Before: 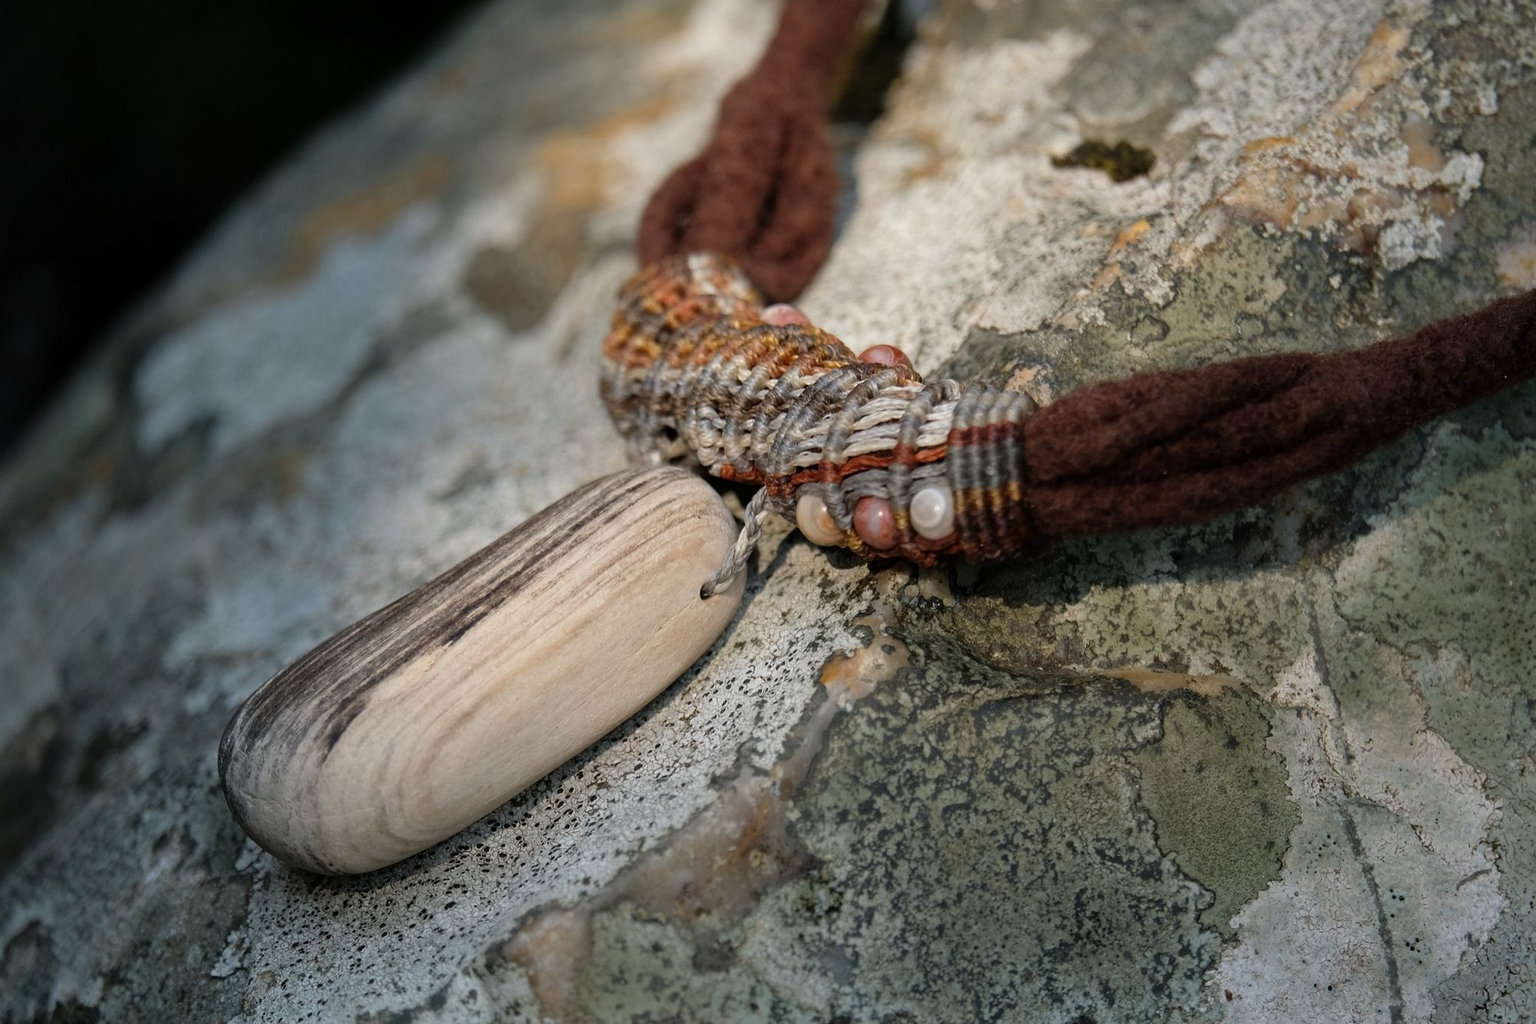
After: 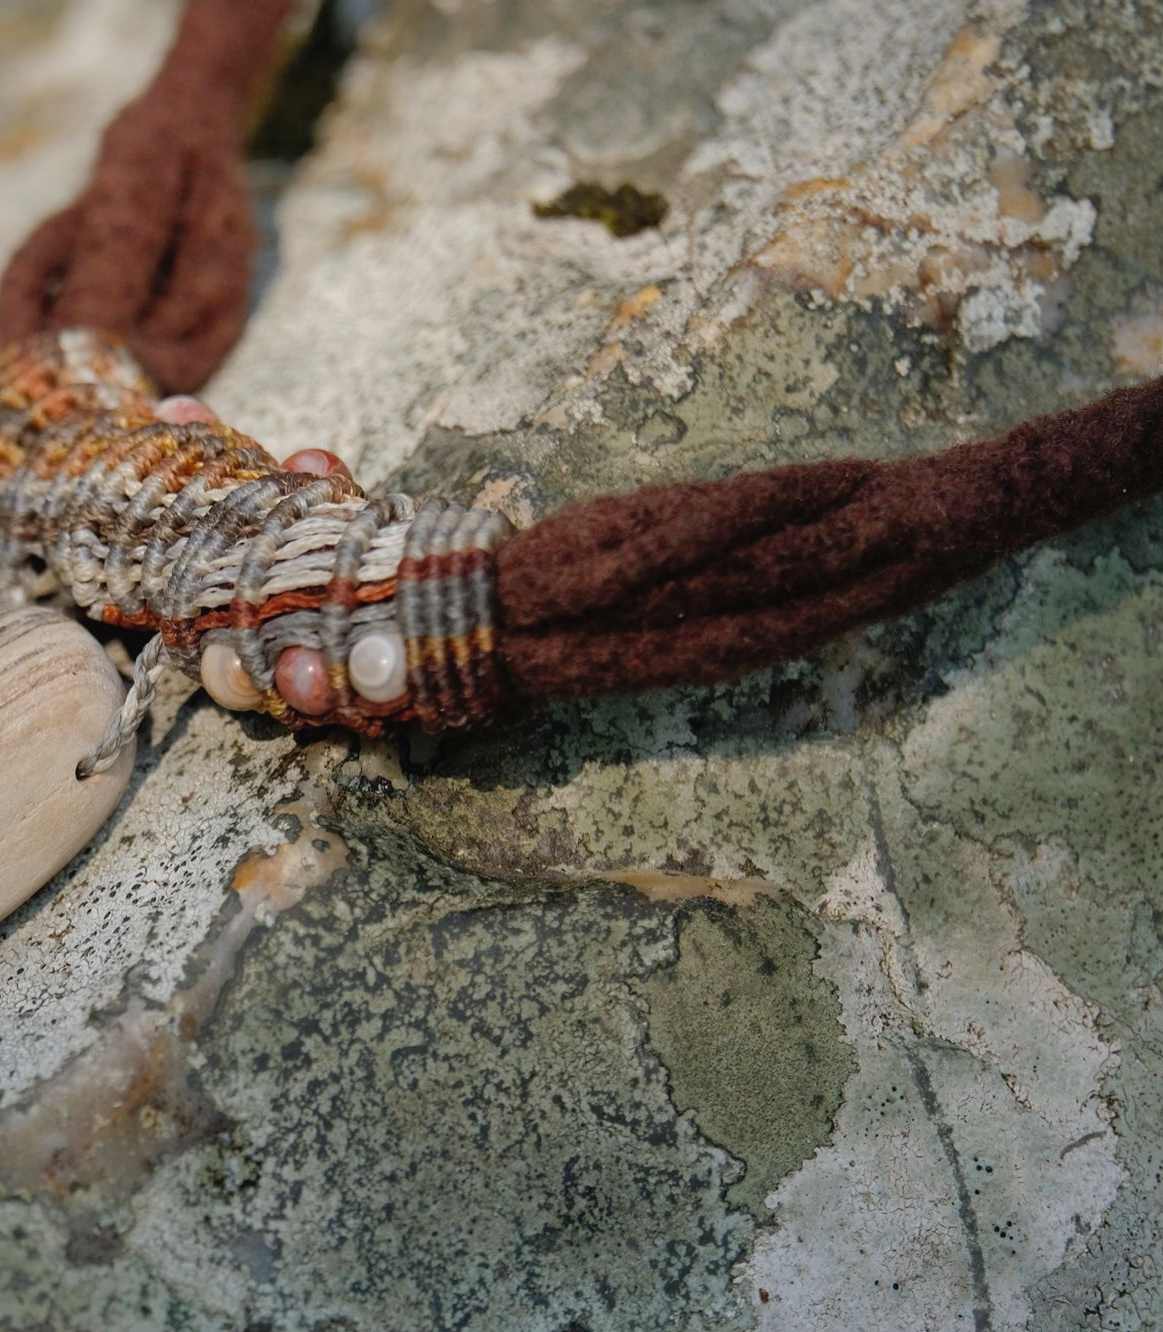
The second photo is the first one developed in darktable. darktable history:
crop: left 41.83%
tone curve: curves: ch0 [(0, 0.012) (0.036, 0.035) (0.274, 0.288) (0.504, 0.536) (0.844, 0.84) (1, 0.983)]; ch1 [(0, 0) (0.389, 0.403) (0.462, 0.486) (0.499, 0.498) (0.511, 0.502) (0.536, 0.547) (0.579, 0.578) (0.626, 0.645) (0.749, 0.781) (1, 1)]; ch2 [(0, 0) (0.457, 0.486) (0.5, 0.5) (0.557, 0.561) (0.614, 0.622) (0.704, 0.732) (1, 1)], preserve colors none
shadows and highlights: on, module defaults
